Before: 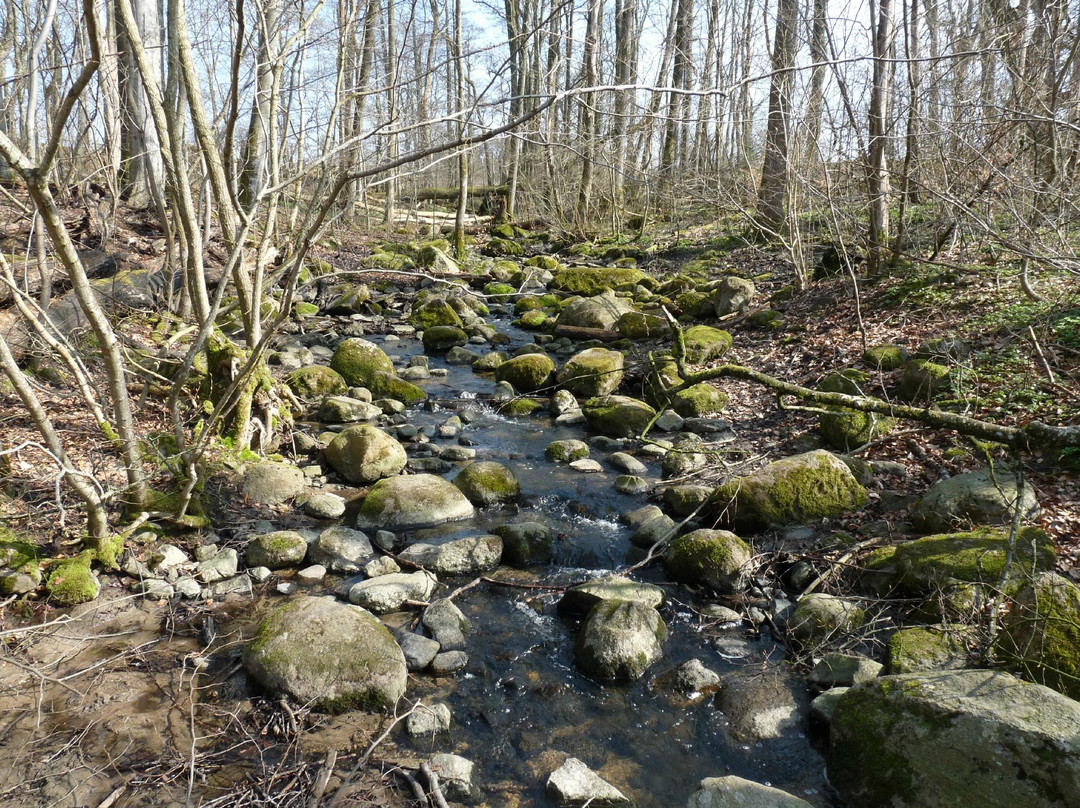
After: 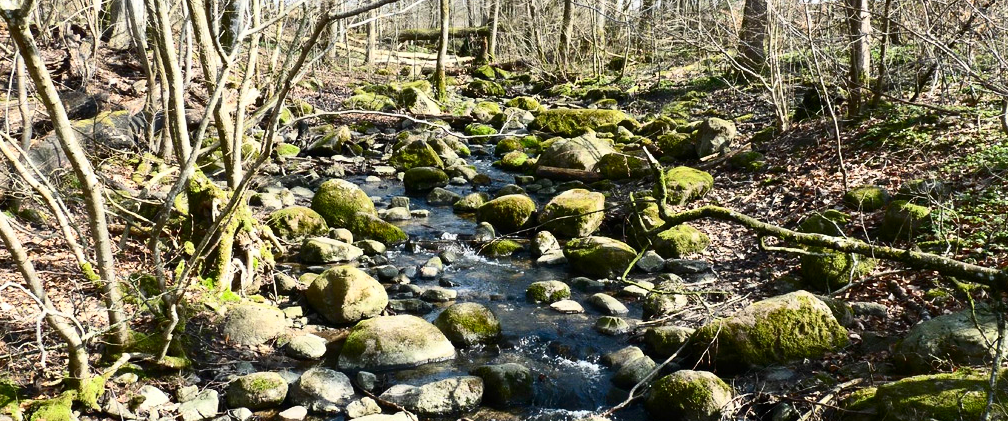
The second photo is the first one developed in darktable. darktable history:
crop: left 1.846%, top 19.724%, right 4.788%, bottom 28.168%
contrast brightness saturation: contrast 0.397, brightness 0.108, saturation 0.208
